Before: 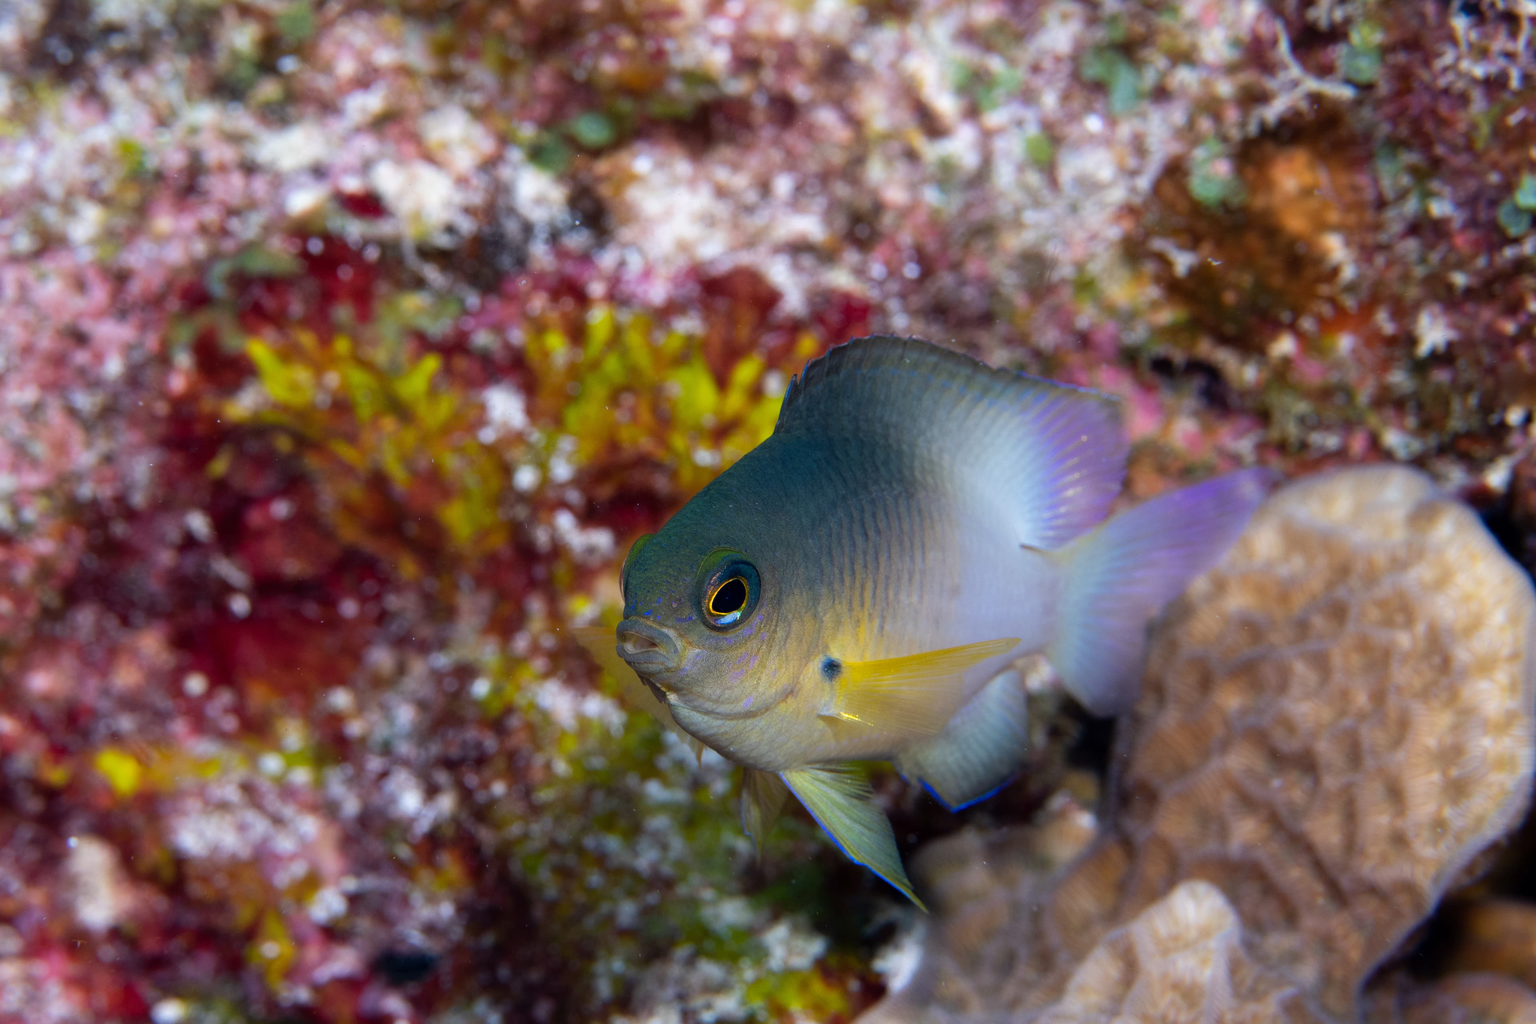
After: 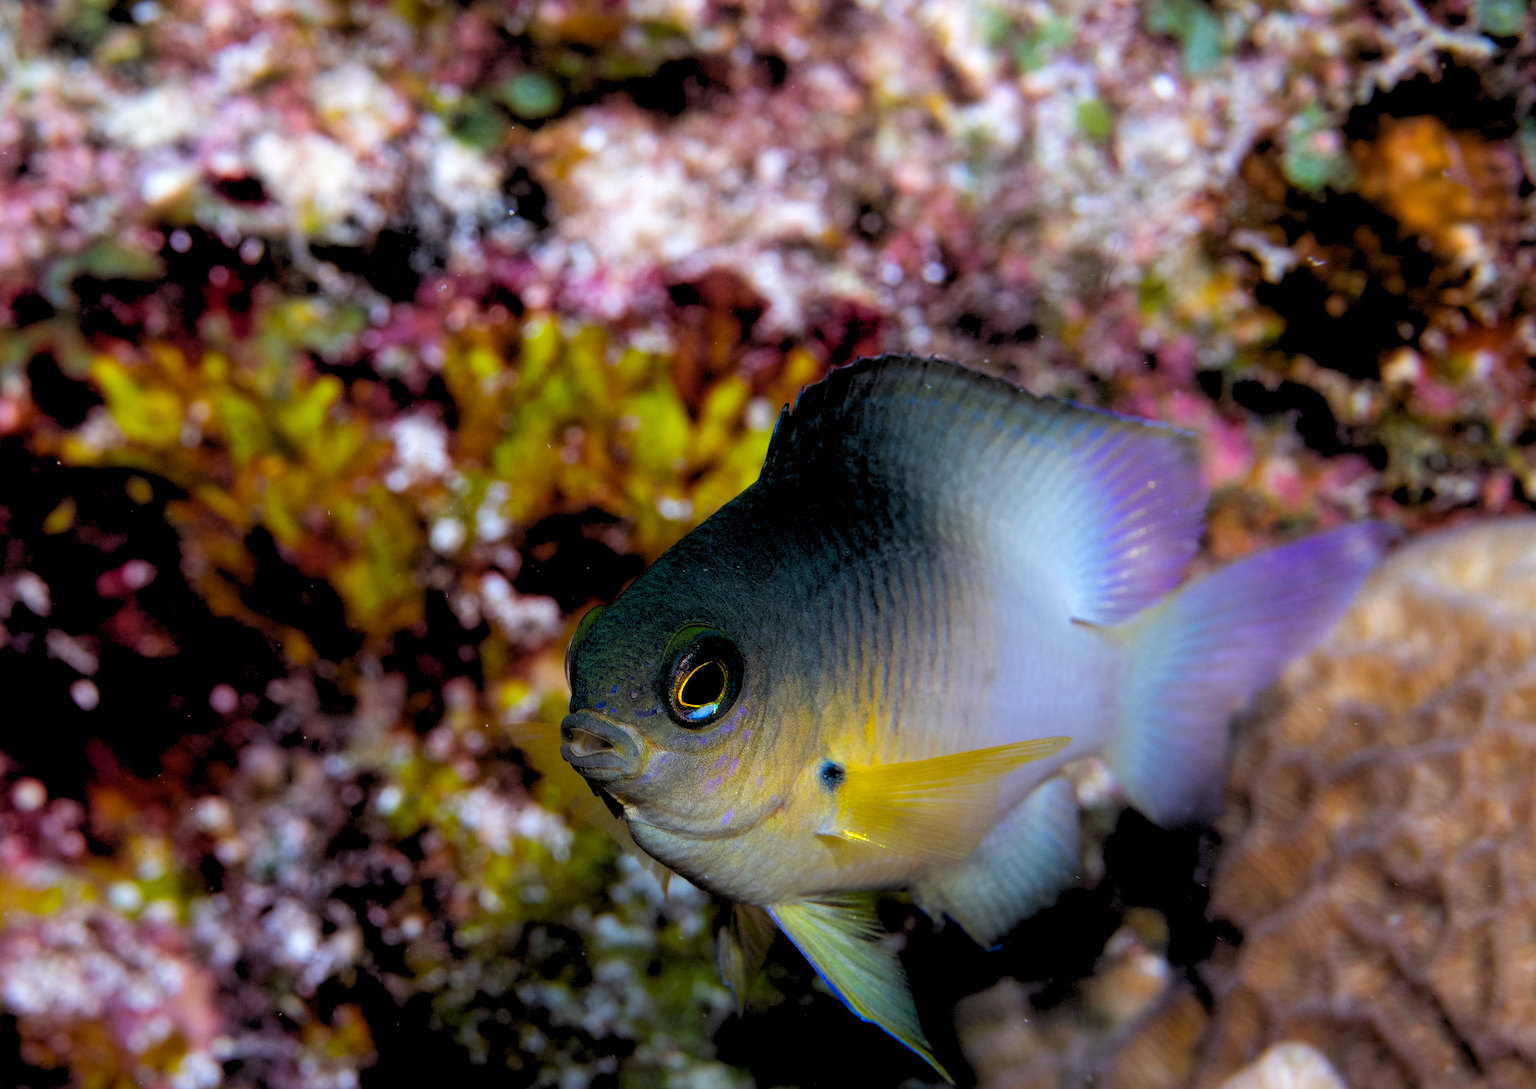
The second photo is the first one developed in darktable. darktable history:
rgb levels: levels [[0.034, 0.472, 0.904], [0, 0.5, 1], [0, 0.5, 1]]
crop: left 11.225%, top 5.381%, right 9.565%, bottom 10.314%
color balance rgb: perceptual saturation grading › global saturation 20%, global vibrance 20%
